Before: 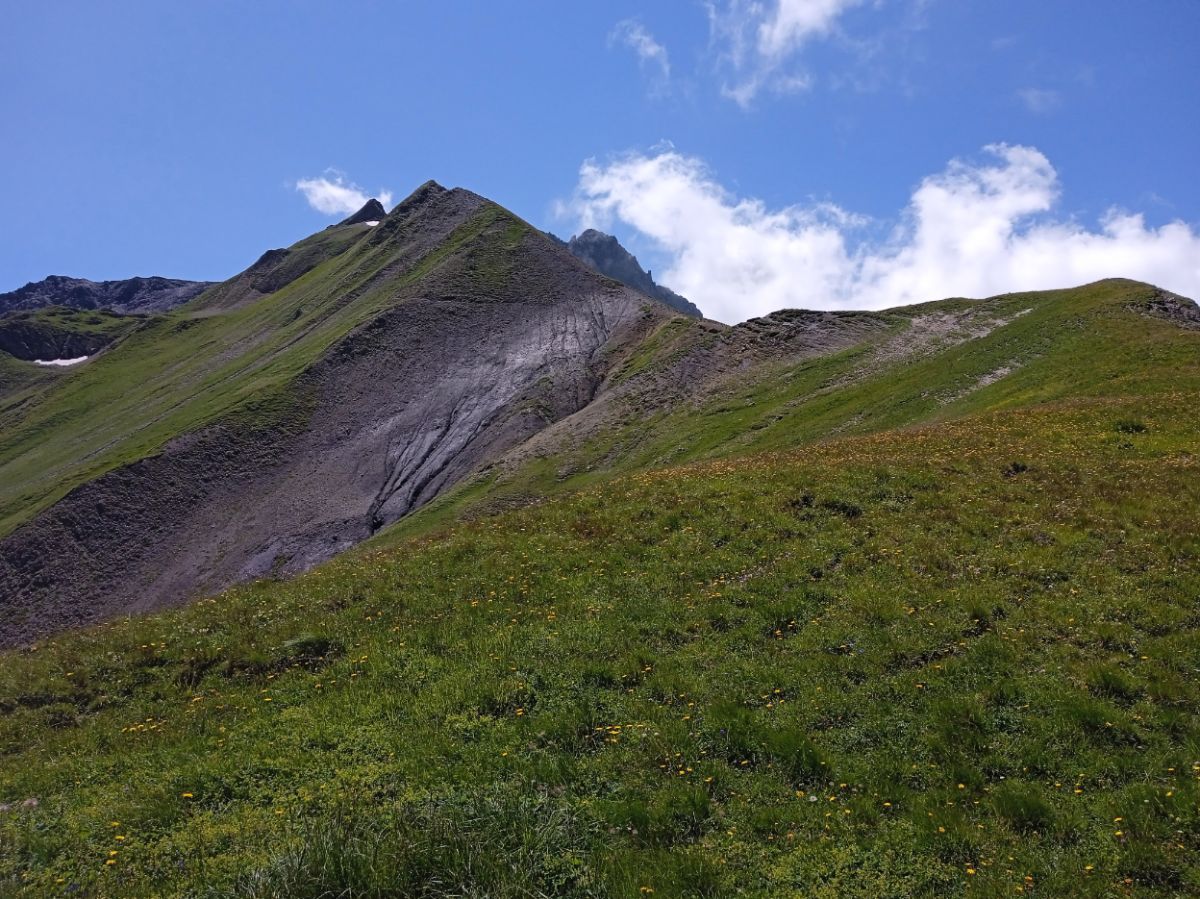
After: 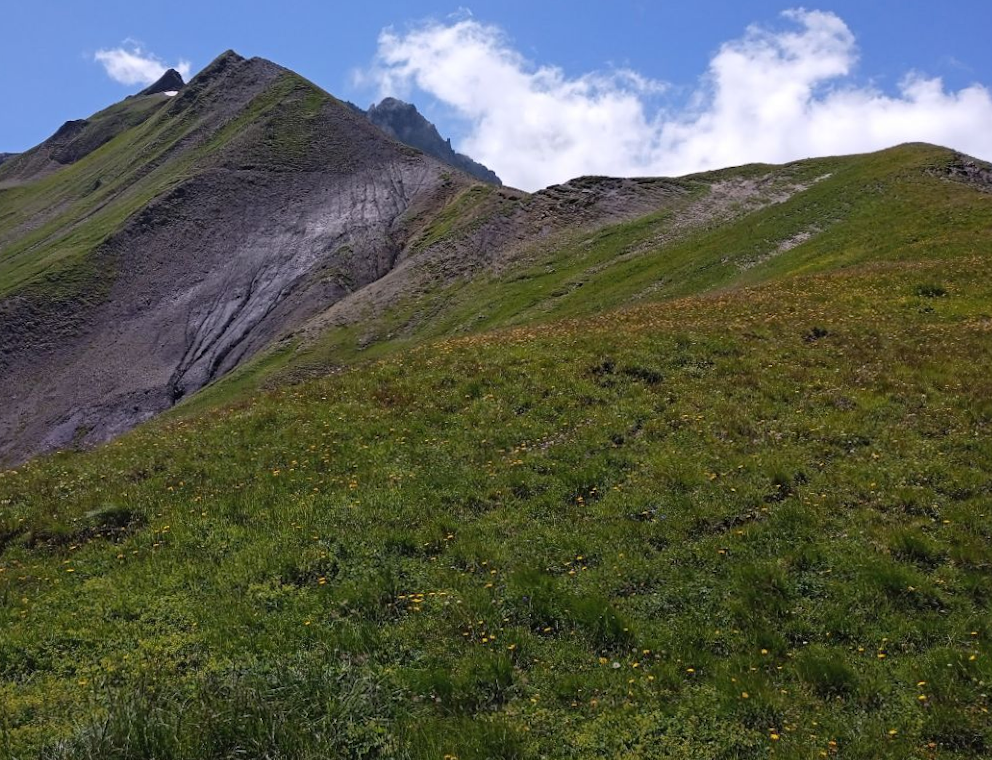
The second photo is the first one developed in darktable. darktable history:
rotate and perspective: rotation -0.45°, automatic cropping original format, crop left 0.008, crop right 0.992, crop top 0.012, crop bottom 0.988
crop: left 16.315%, top 14.246%
